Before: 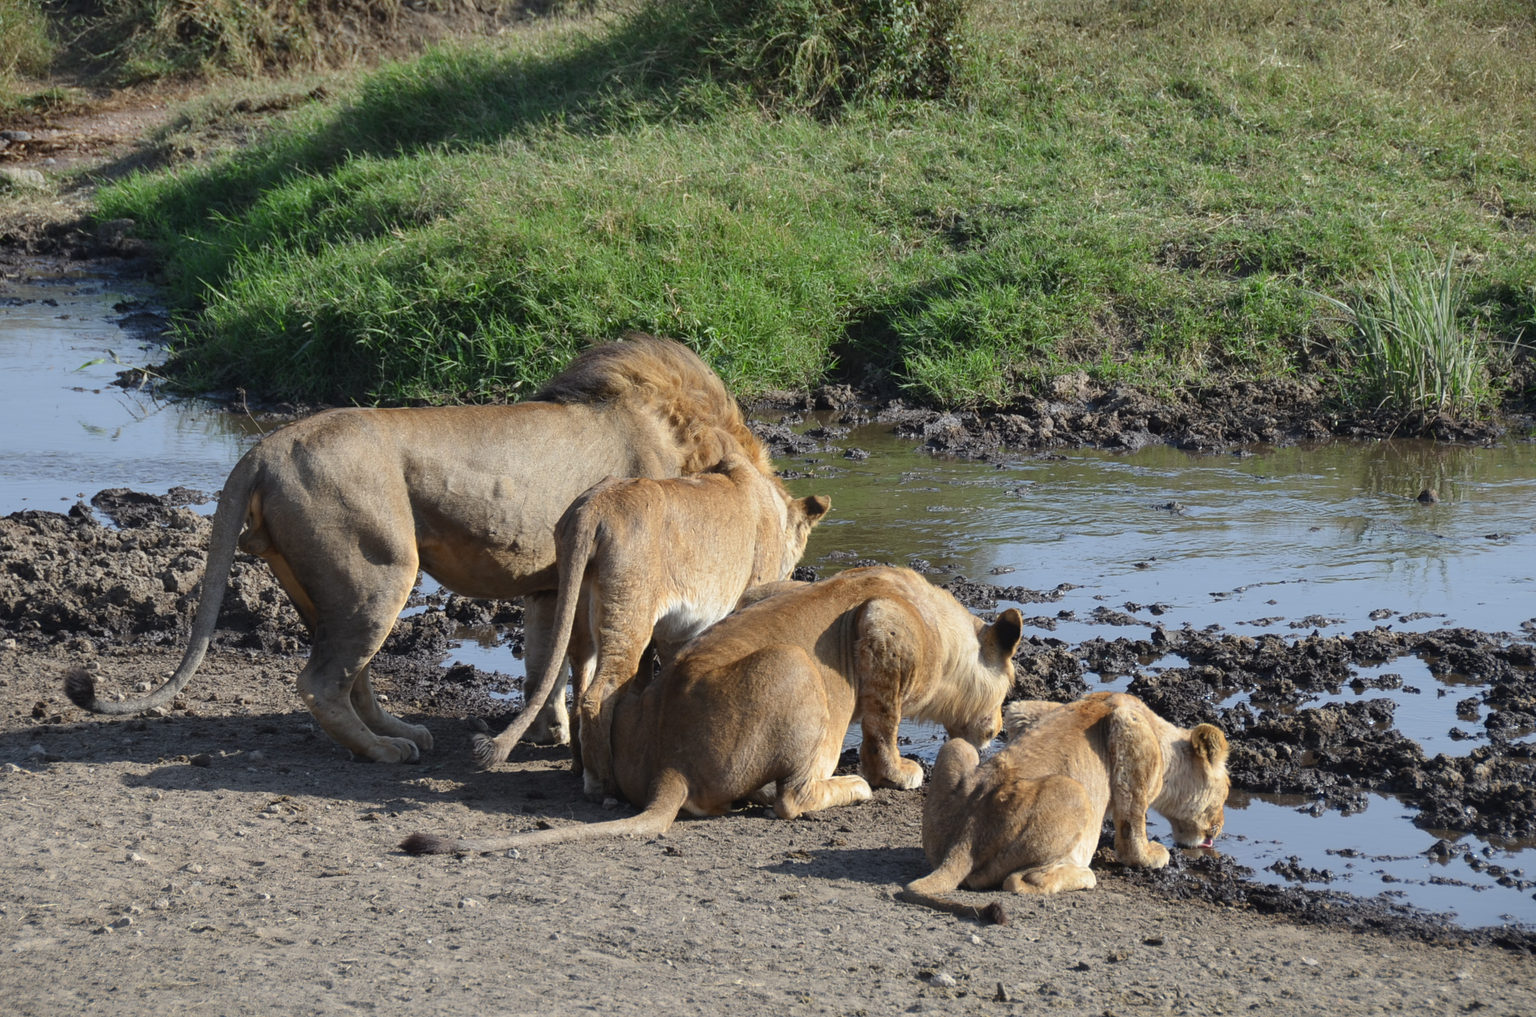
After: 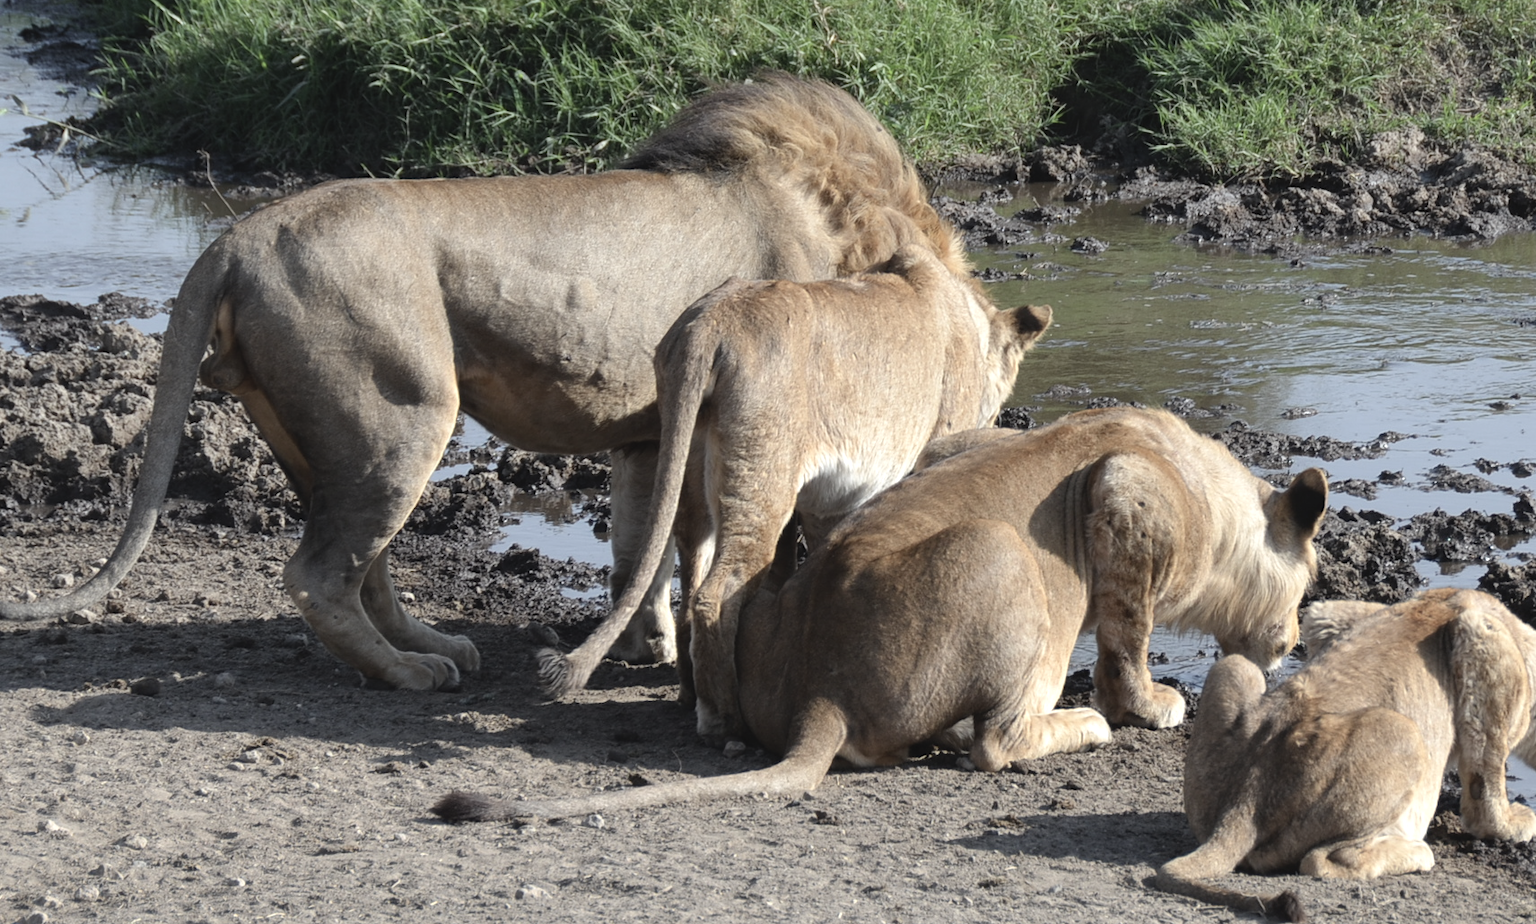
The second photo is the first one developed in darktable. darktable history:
tone equalizer: -8 EV -0.383 EV, -7 EV -0.423 EV, -6 EV -0.316 EV, -5 EV -0.245 EV, -3 EV 0.25 EV, -2 EV 0.32 EV, -1 EV 0.372 EV, +0 EV 0.421 EV
crop: left 6.51%, top 27.907%, right 23.946%, bottom 8.967%
contrast brightness saturation: contrast -0.05, saturation -0.397
